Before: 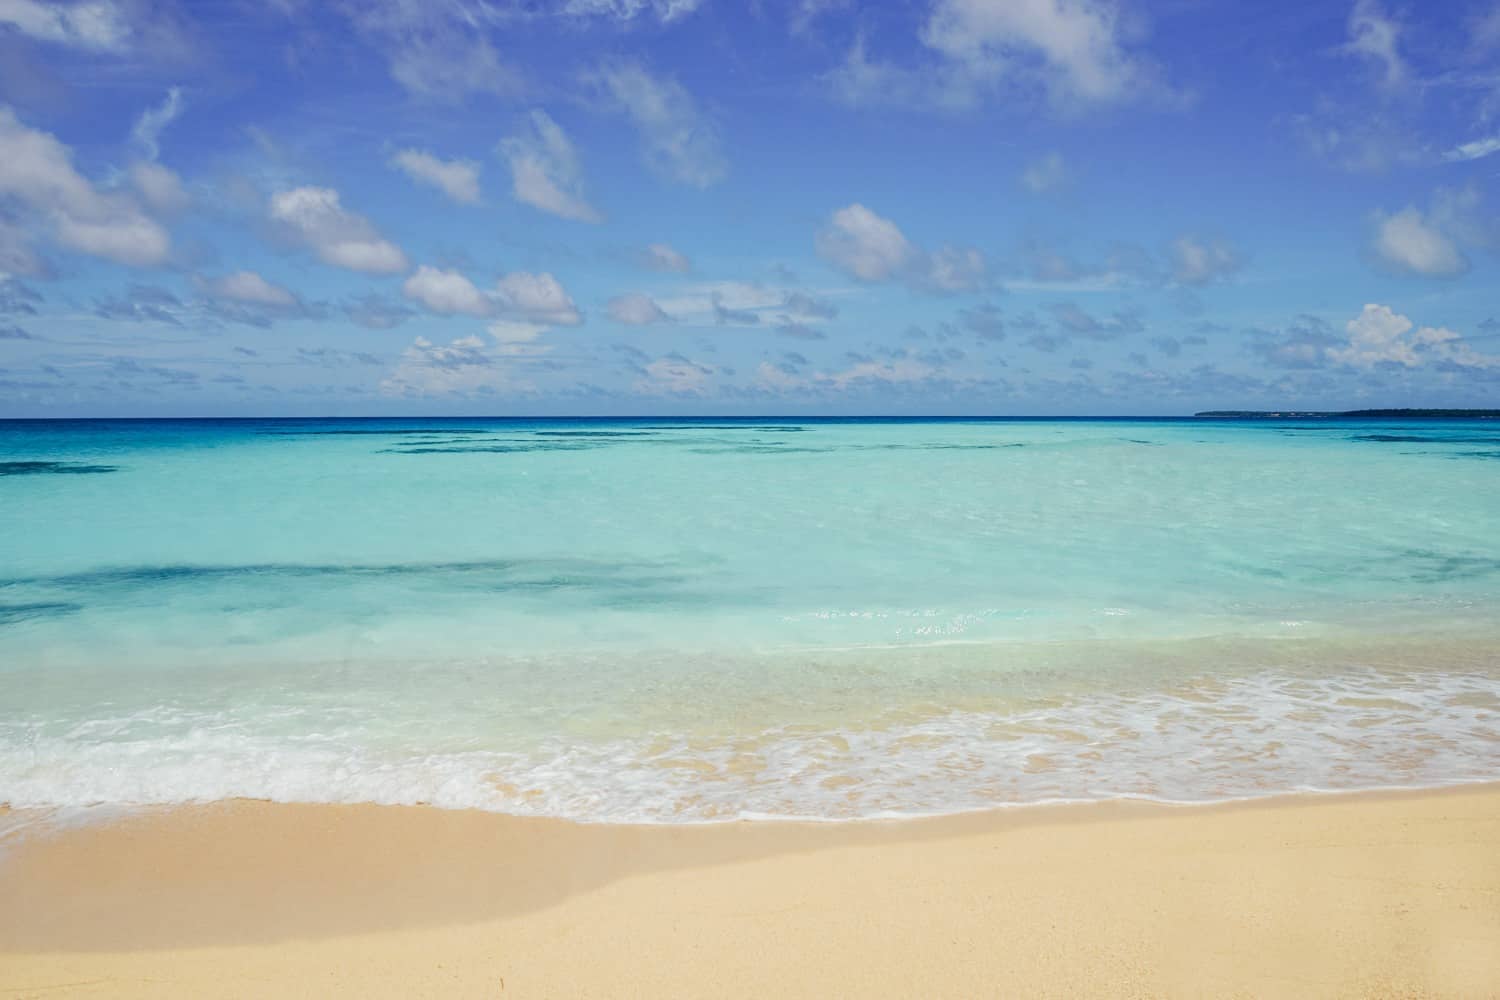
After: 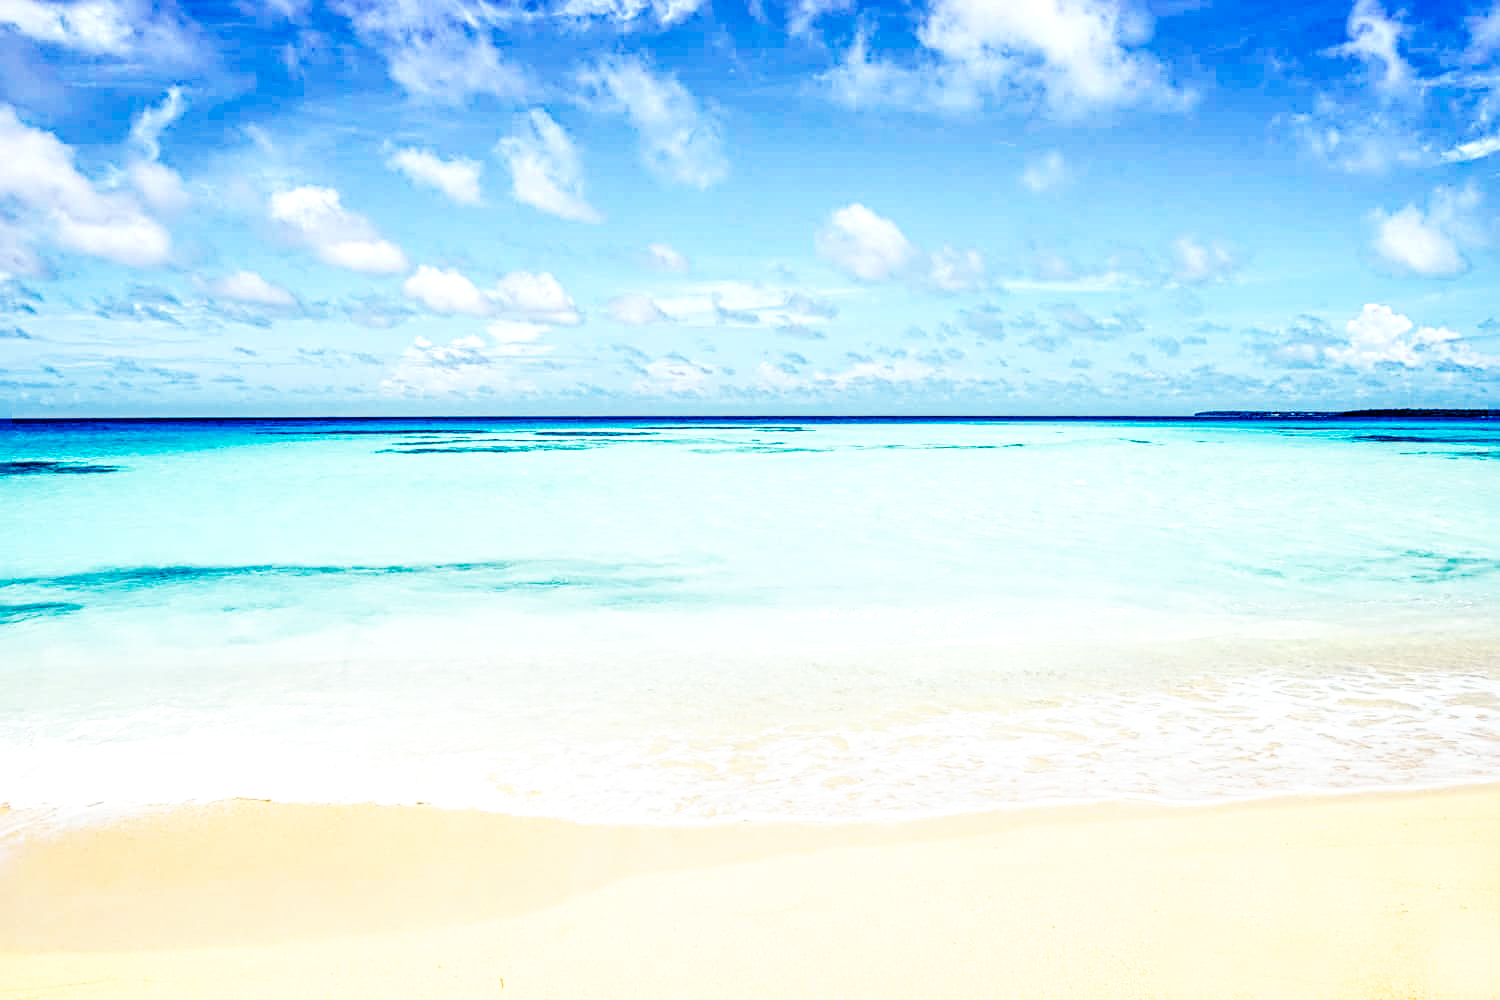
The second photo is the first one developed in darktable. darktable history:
base curve: curves: ch0 [(0, 0) (0.007, 0.004) (0.027, 0.03) (0.046, 0.07) (0.207, 0.54) (0.442, 0.872) (0.673, 0.972) (1, 1)], preserve colors none
color balance rgb: perceptual saturation grading › global saturation 45%, perceptual saturation grading › highlights -25%, perceptual saturation grading › shadows 50%, perceptual brilliance grading › global brilliance 3%, global vibrance 3%
local contrast: highlights 25%, detail 150%
sharpen: radius 4.883
white balance: emerald 1
